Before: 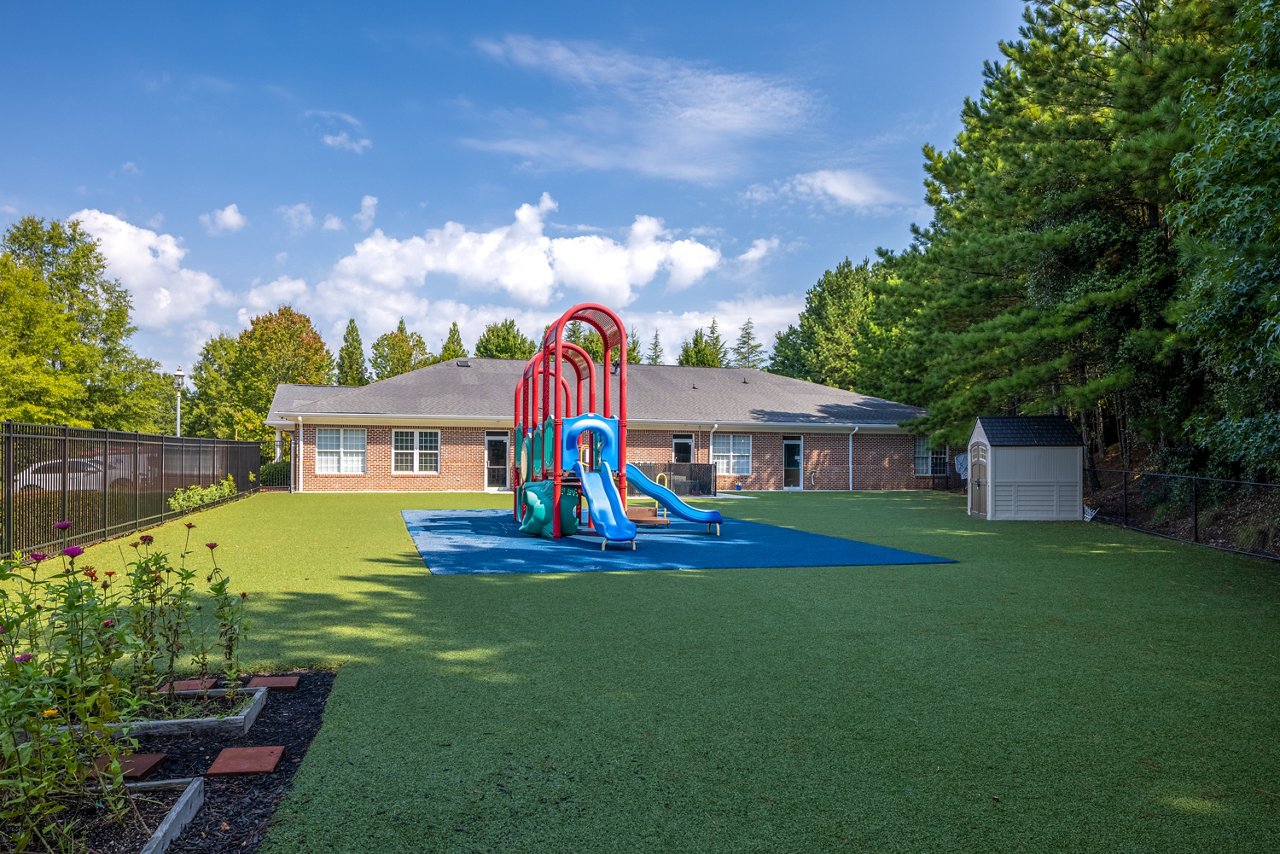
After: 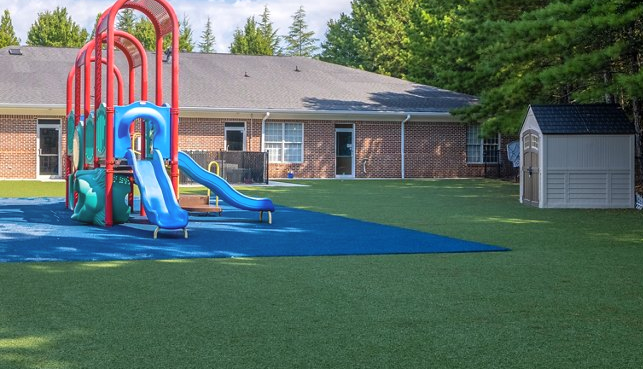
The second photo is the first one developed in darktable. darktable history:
crop: left 35.03%, top 36.625%, right 14.663%, bottom 20.057%
bloom: on, module defaults
